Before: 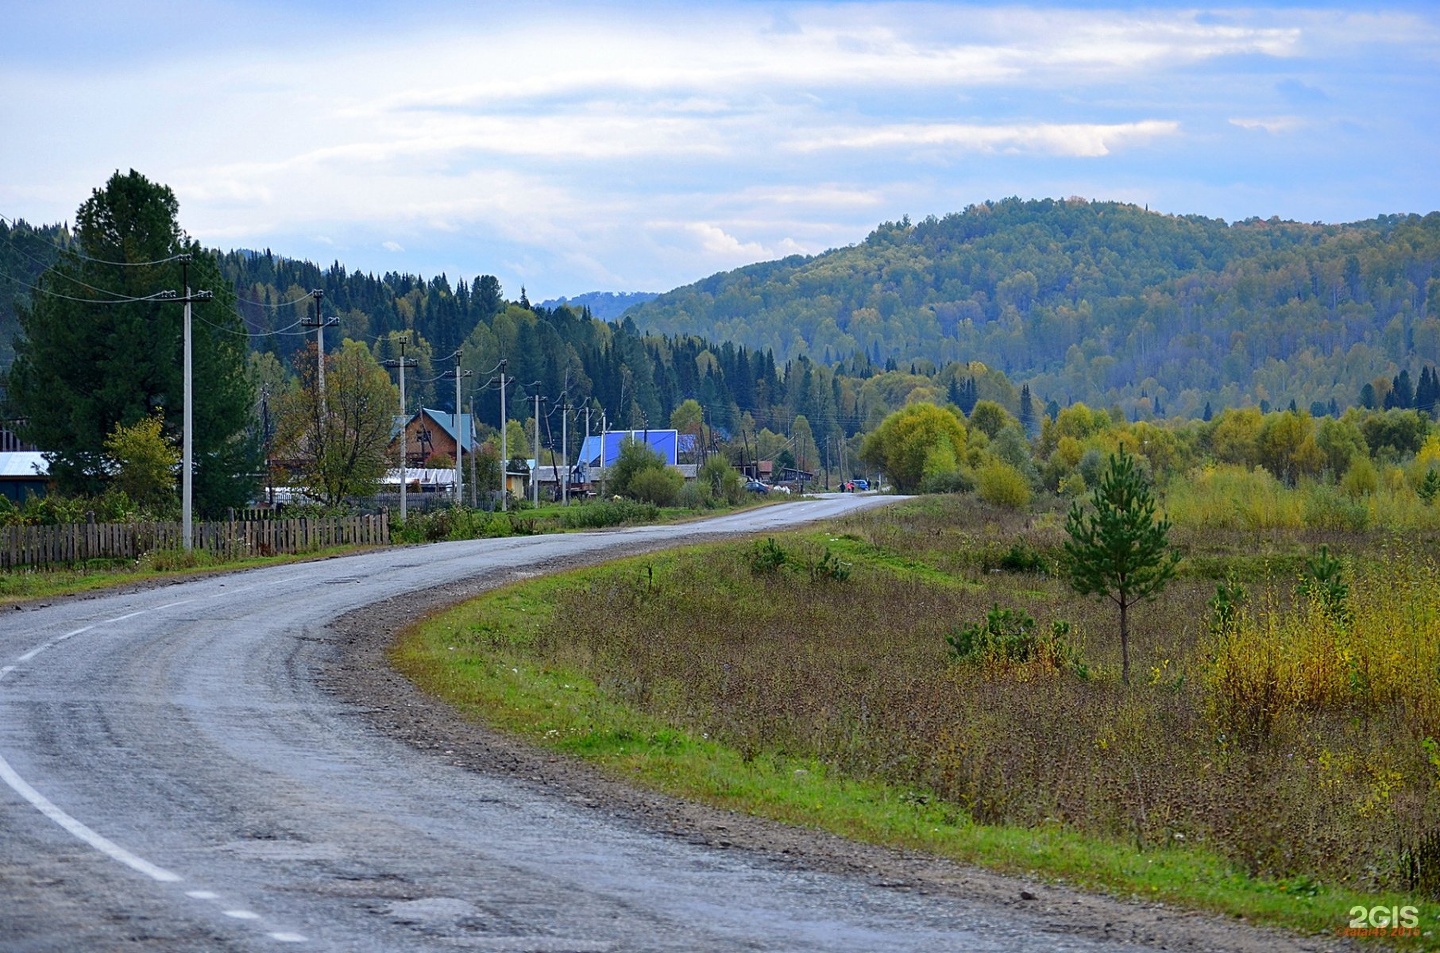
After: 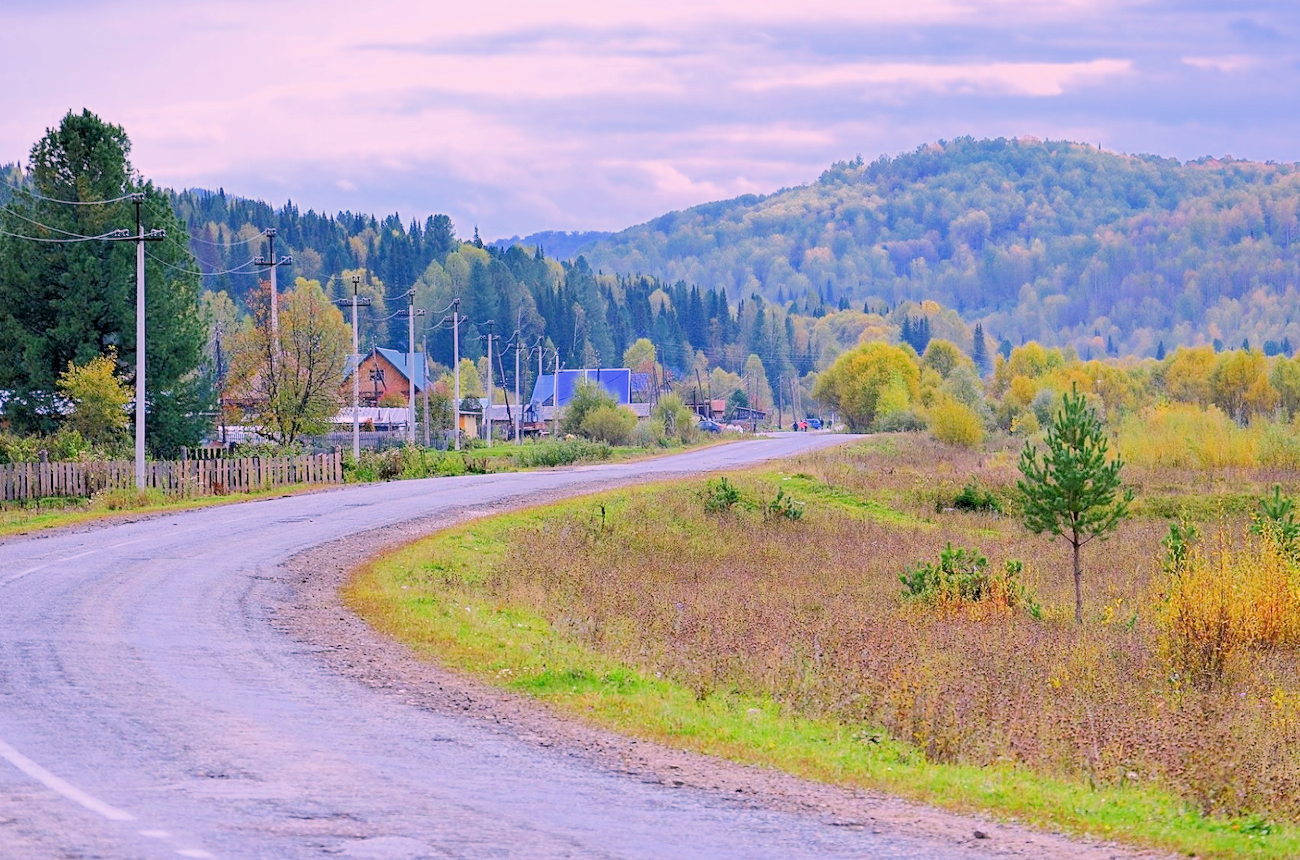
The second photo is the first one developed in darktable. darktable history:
filmic rgb: middle gray luminance 3.44%, black relative exposure -5.92 EV, white relative exposure 6.33 EV, threshold 6 EV, dynamic range scaling 22.4%, target black luminance 0%, hardness 2.33, latitude 45.85%, contrast 0.78, highlights saturation mix 100%, shadows ↔ highlights balance 0.033%, add noise in highlights 0, preserve chrominance max RGB, color science v3 (2019), use custom middle-gray values true, iterations of high-quality reconstruction 0, contrast in highlights soft, enable highlight reconstruction true
white balance: red 1.188, blue 1.11
crop: left 3.305%, top 6.436%, right 6.389%, bottom 3.258%
graduated density: rotation 5.63°, offset 76.9
